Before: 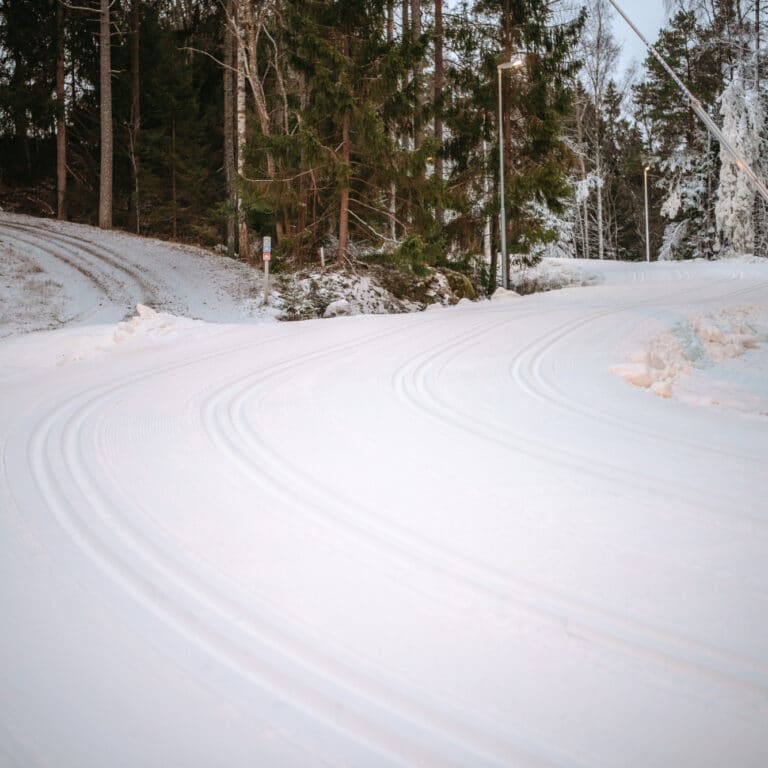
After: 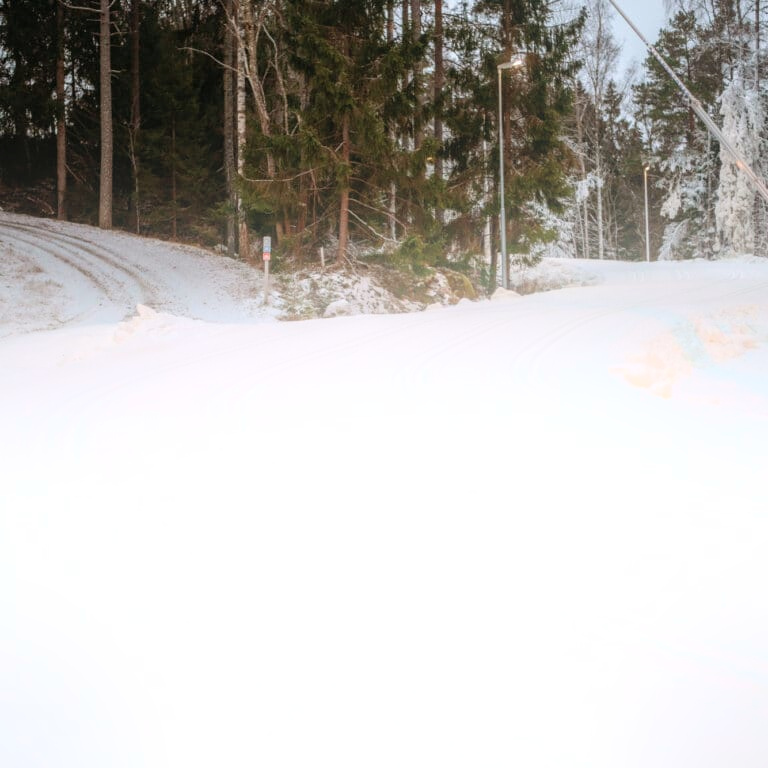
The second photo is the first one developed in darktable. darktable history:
contrast brightness saturation: saturation -0.04
bloom: on, module defaults
white balance: red 1, blue 1
